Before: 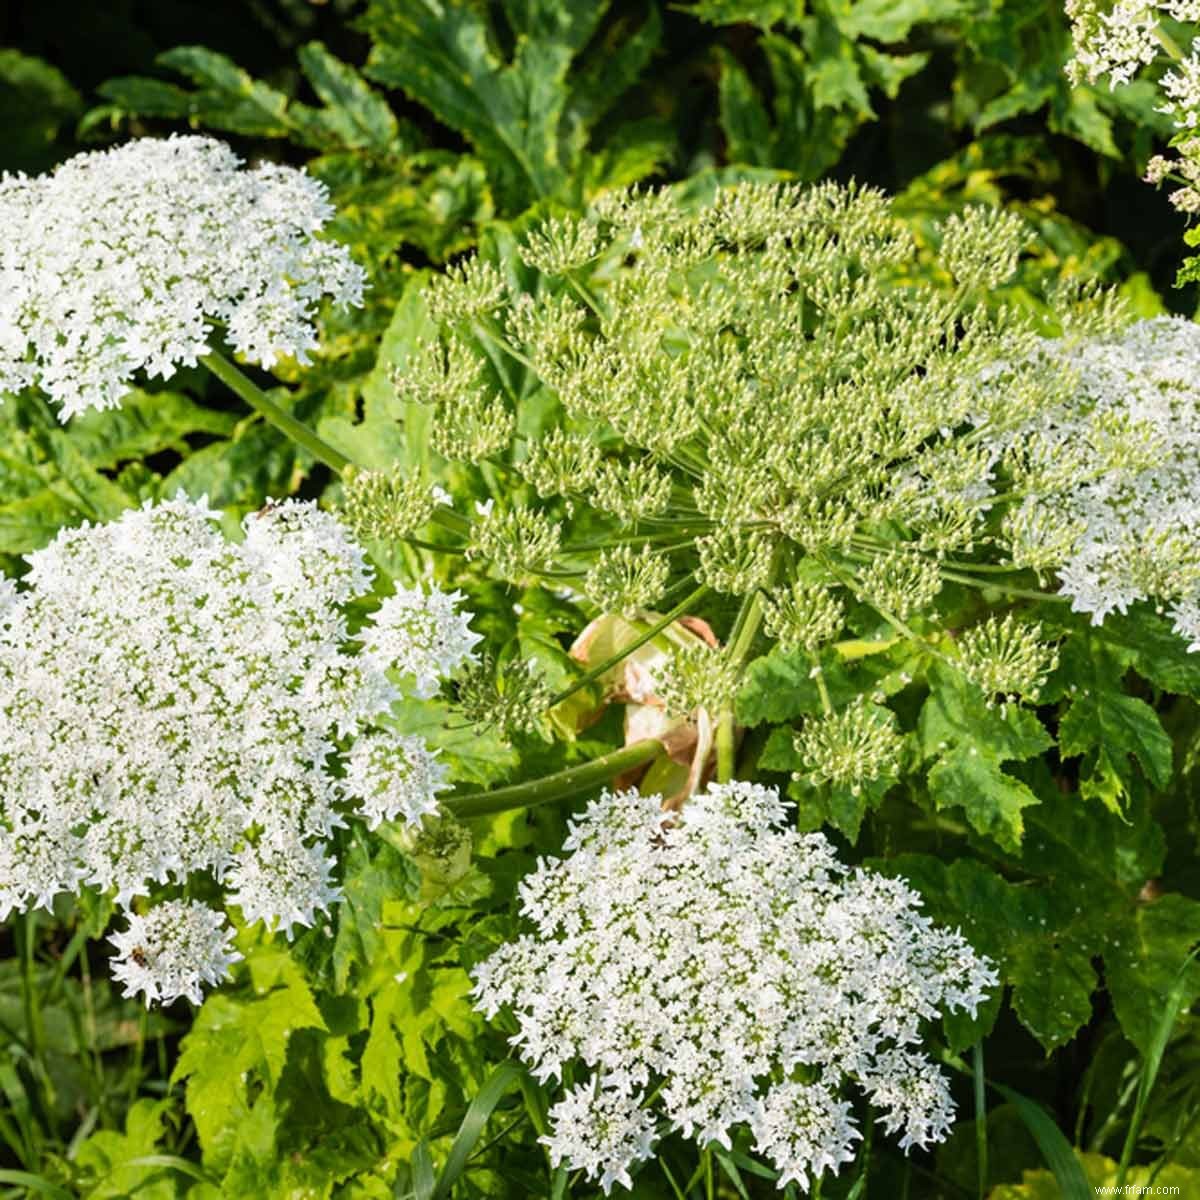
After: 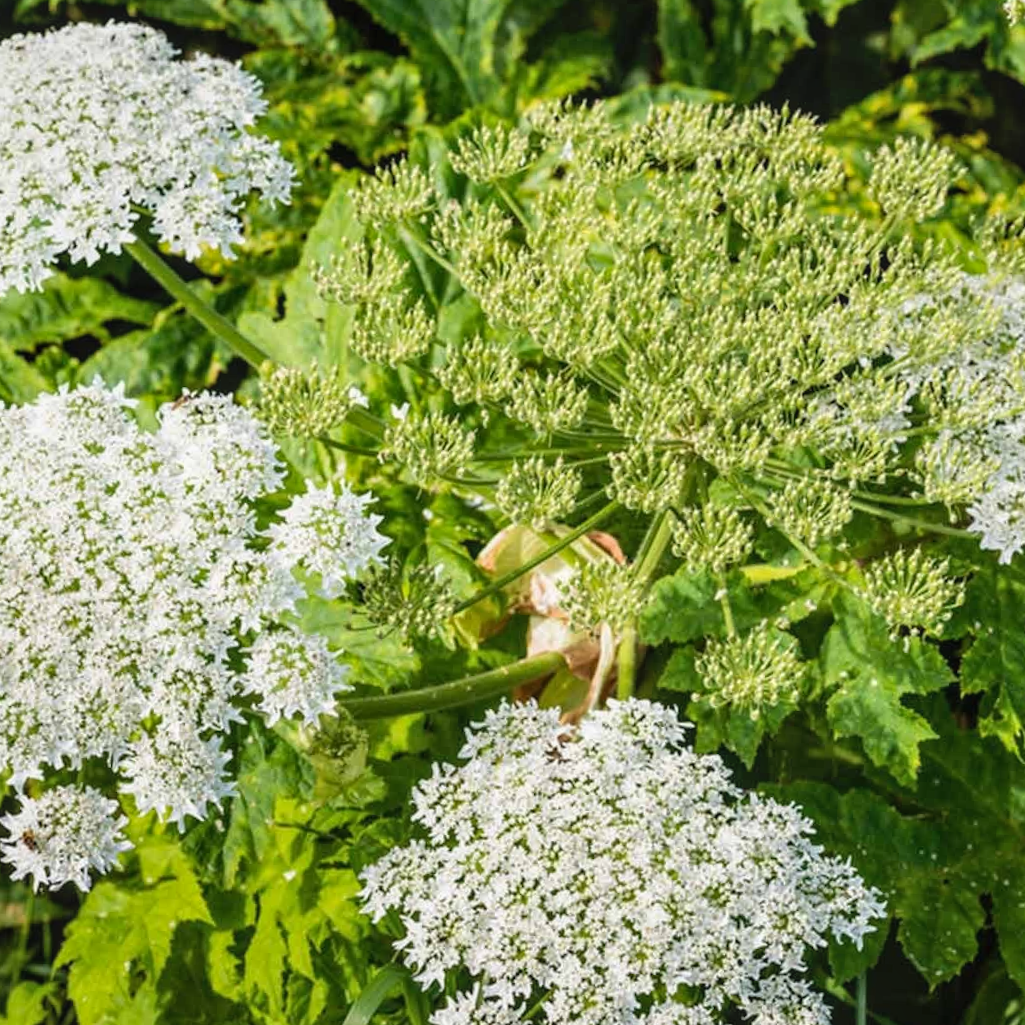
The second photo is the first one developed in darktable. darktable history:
crop and rotate: angle -3.27°, left 5.211%, top 5.211%, right 4.607%, bottom 4.607%
local contrast: detail 110%
